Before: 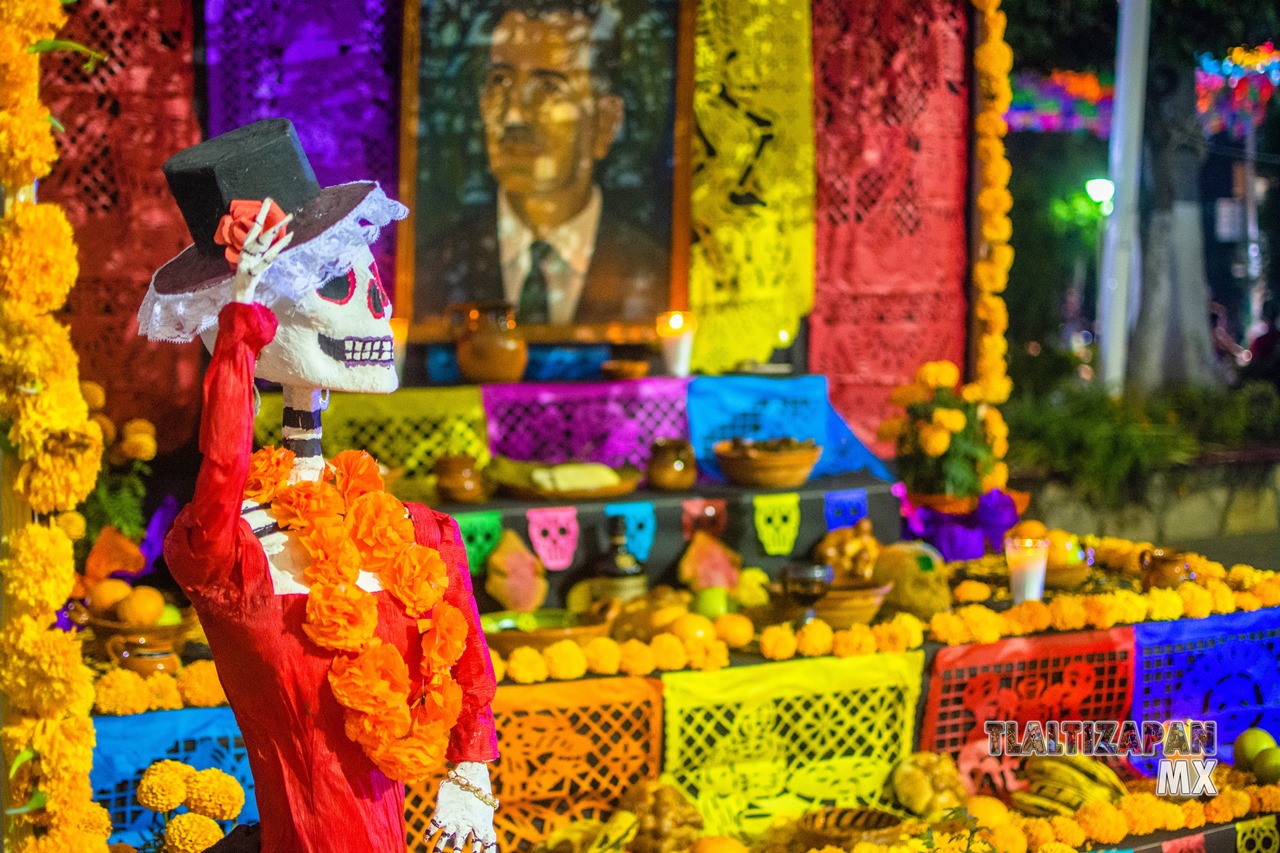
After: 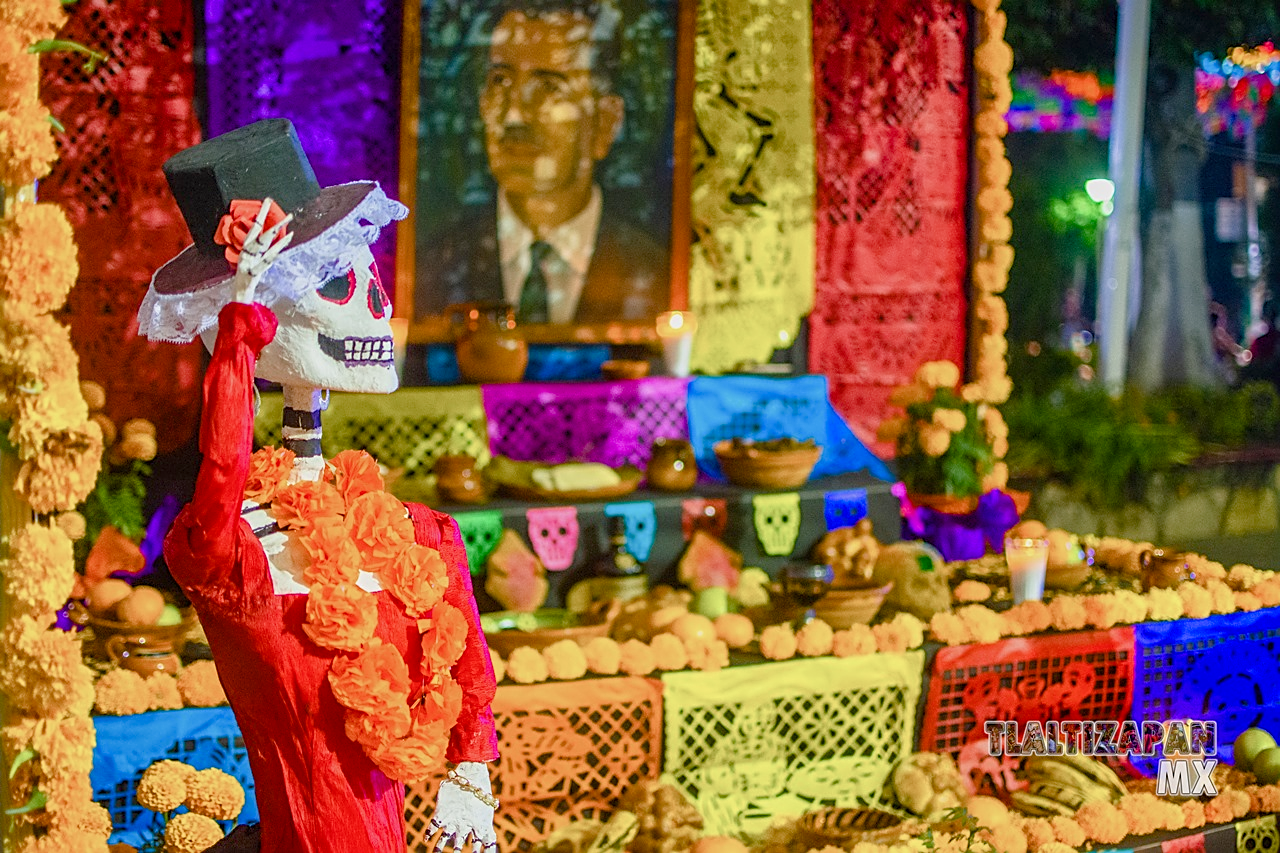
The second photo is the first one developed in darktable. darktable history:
color balance rgb: shadows lift › chroma 1%, shadows lift › hue 113°, highlights gain › chroma 0.2%, highlights gain › hue 333°, perceptual saturation grading › global saturation 20%, perceptual saturation grading › highlights -50%, perceptual saturation grading › shadows 25%, contrast -10%
sharpen: on, module defaults
tone equalizer: on, module defaults
